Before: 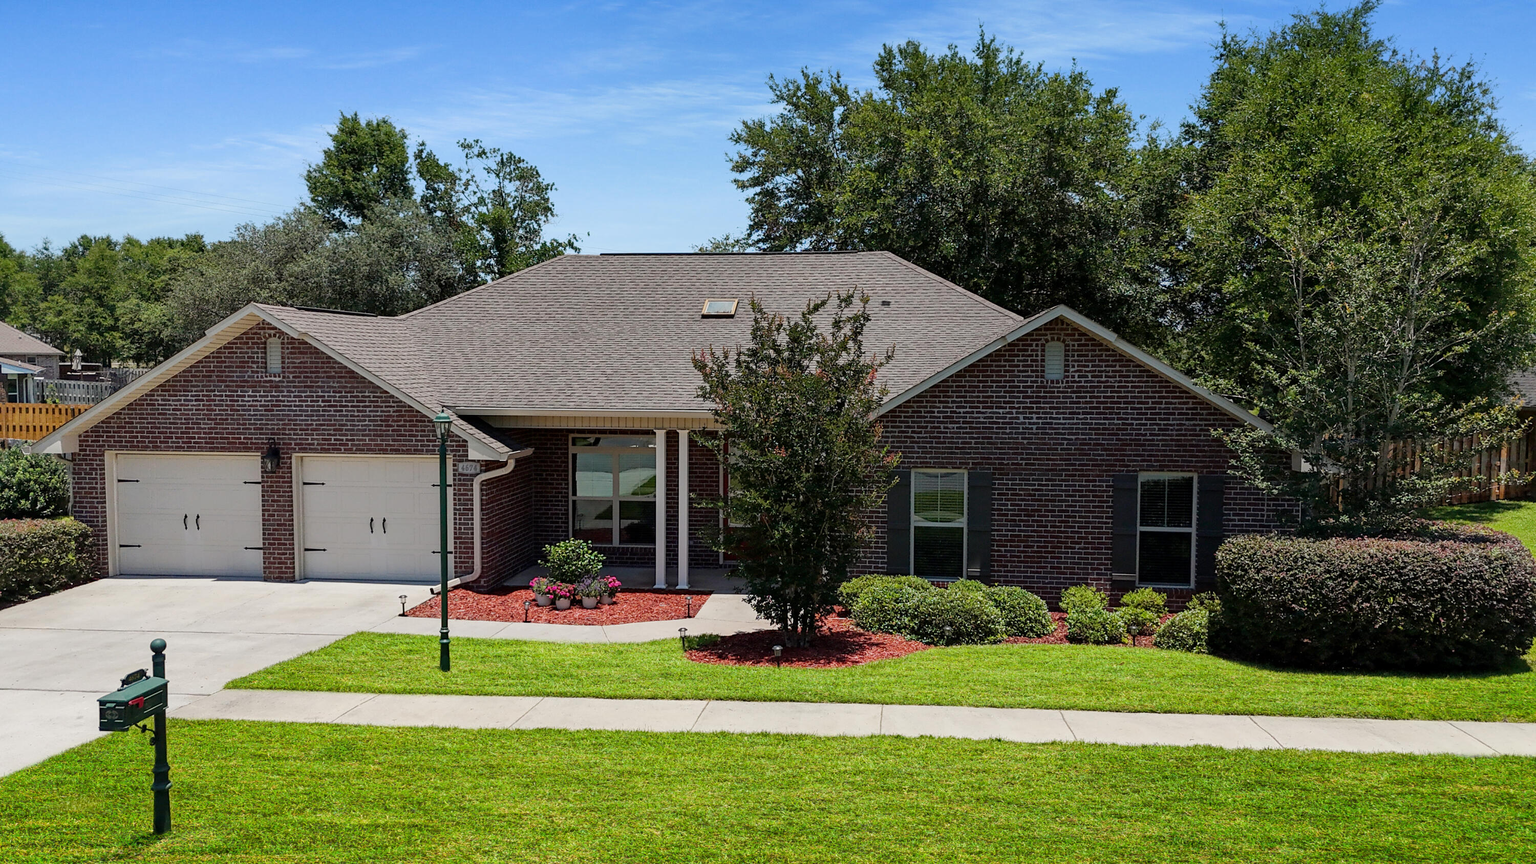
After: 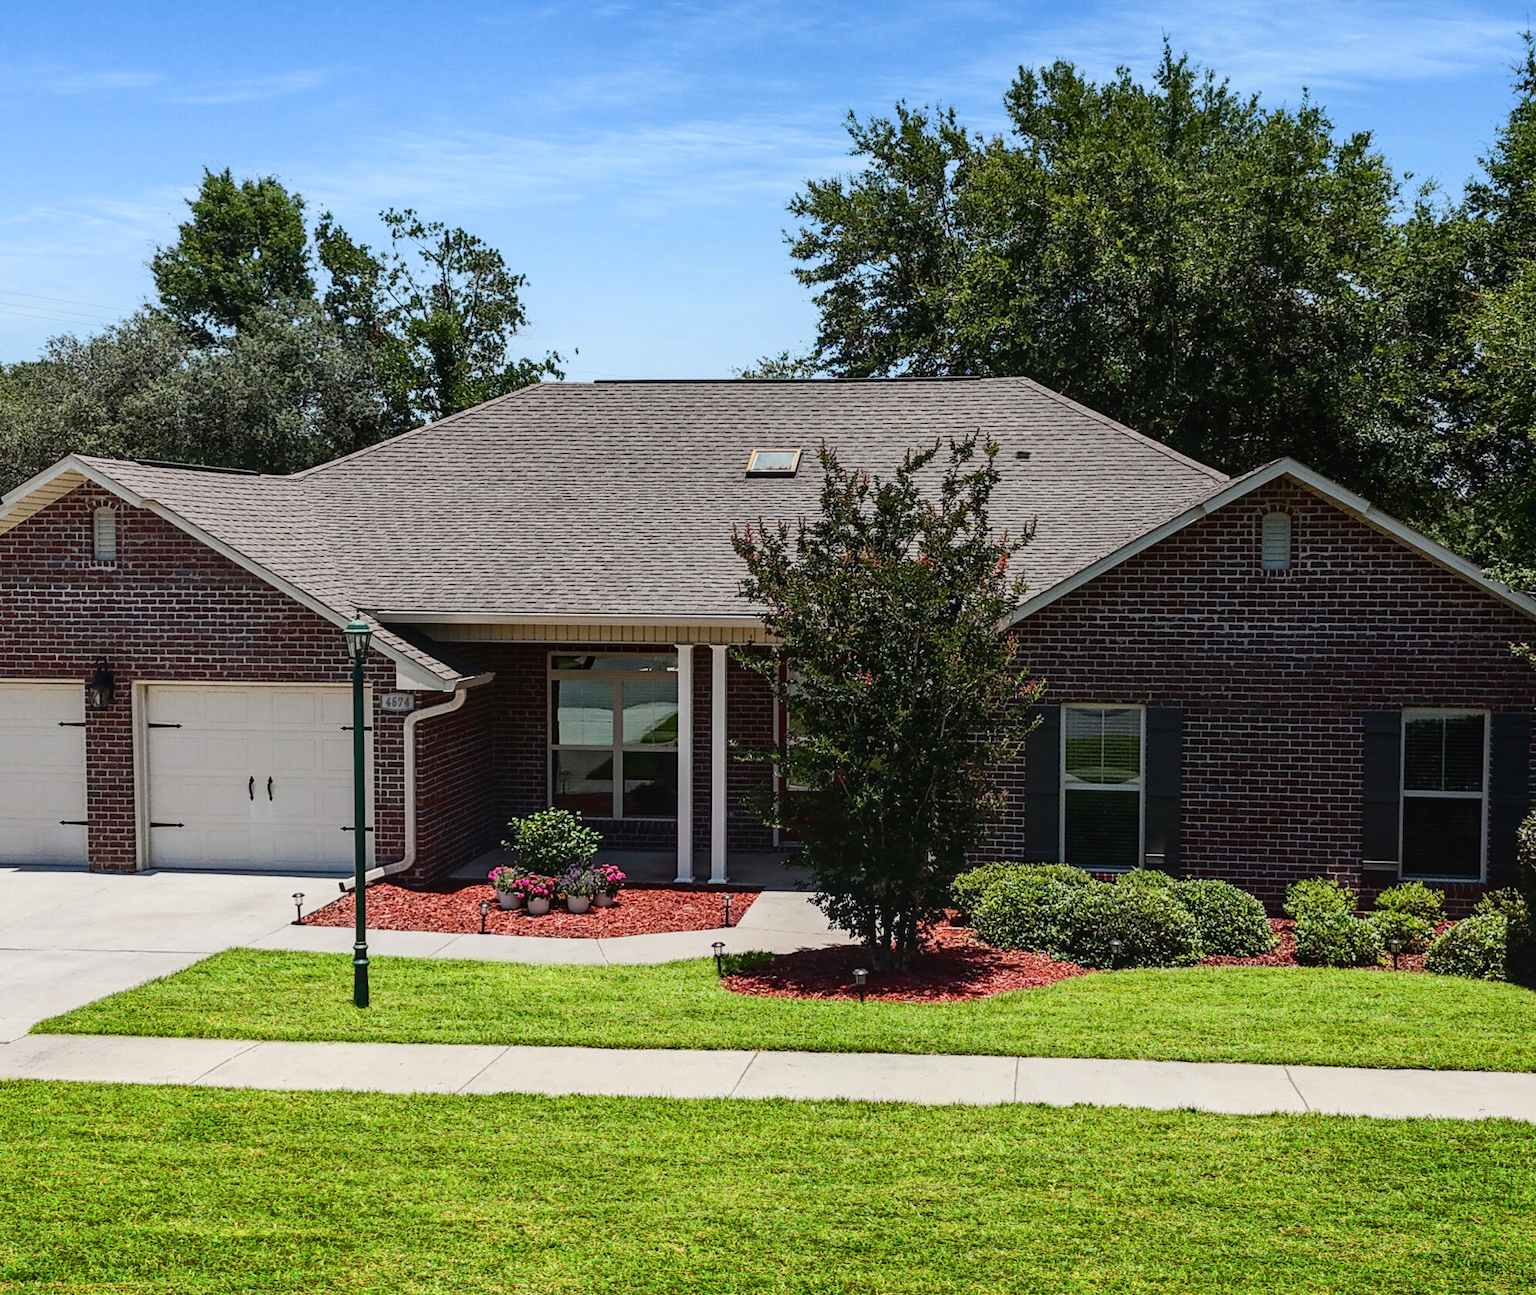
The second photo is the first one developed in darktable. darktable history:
crop and rotate: left 13.342%, right 19.991%
contrast brightness saturation: contrast 0.22
local contrast: detail 110%
